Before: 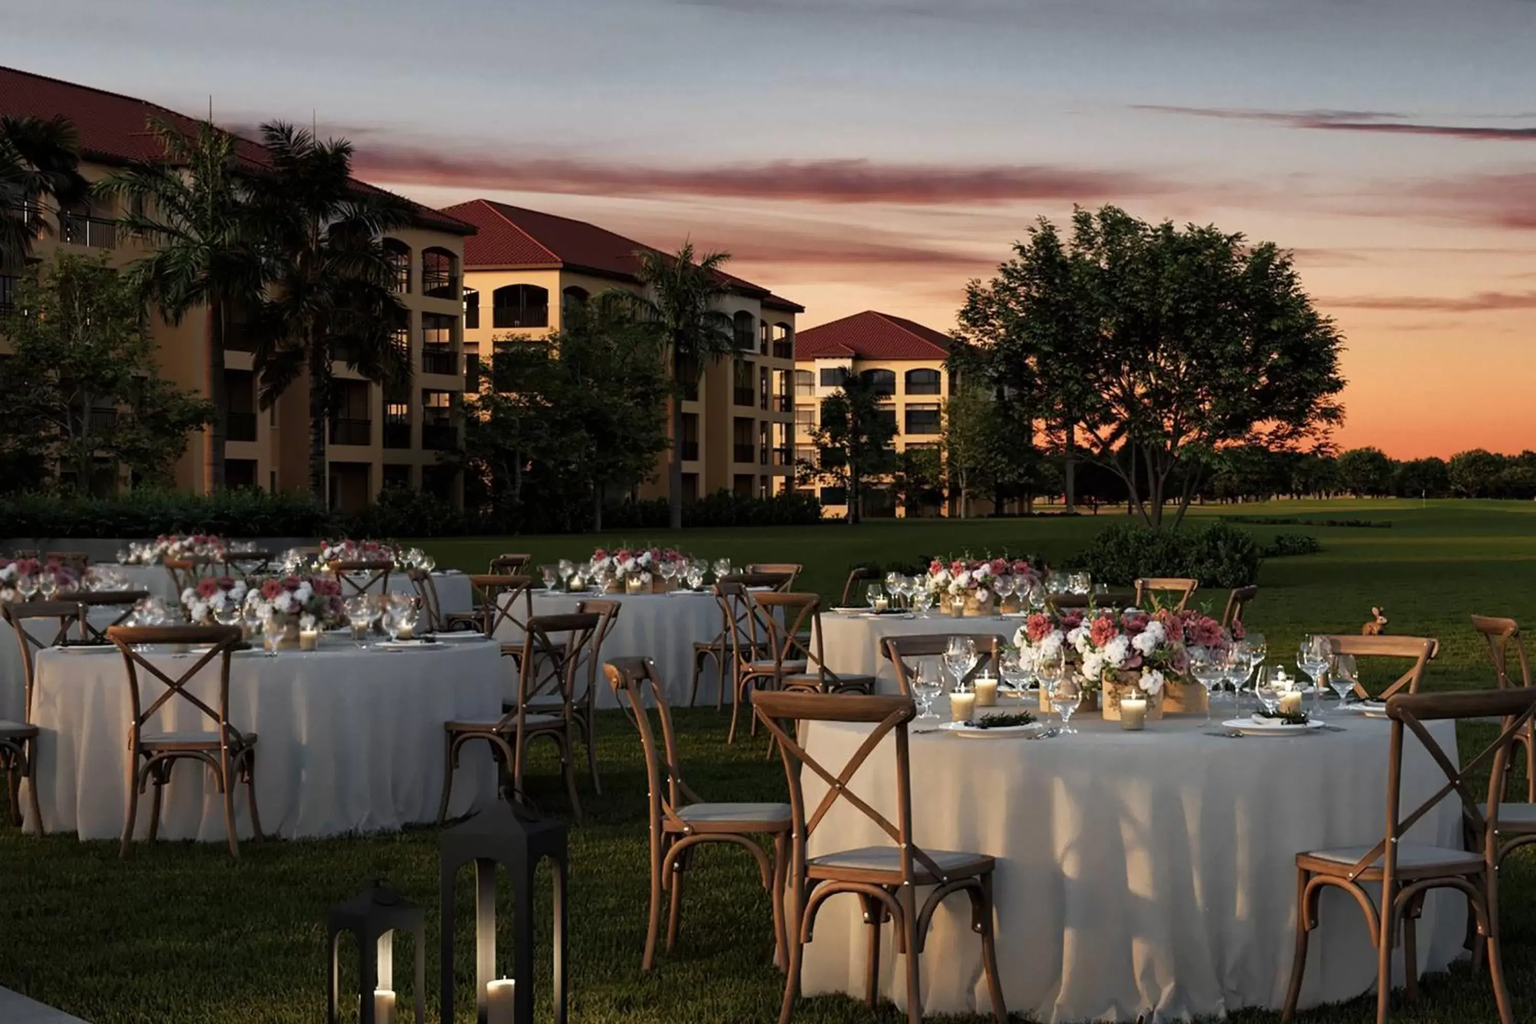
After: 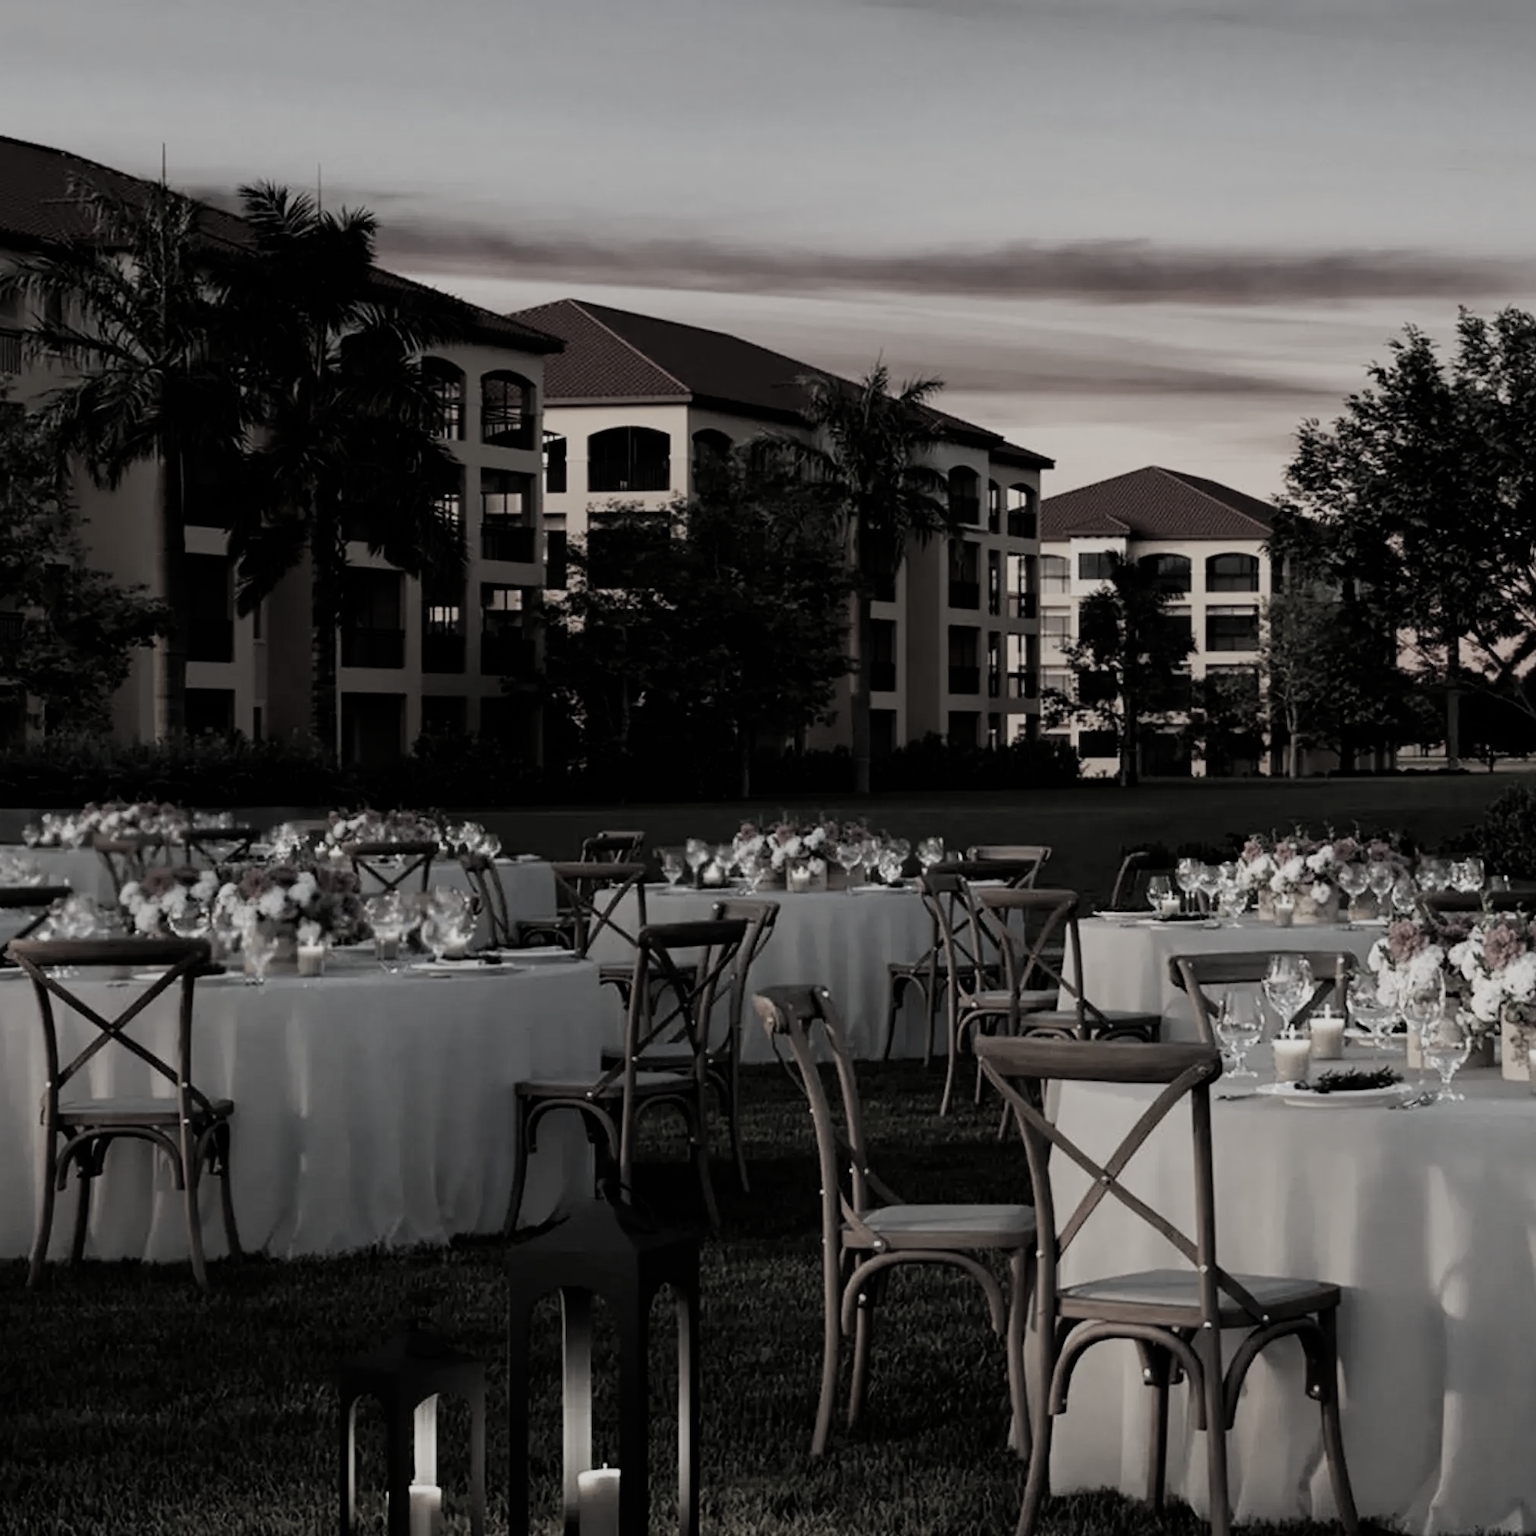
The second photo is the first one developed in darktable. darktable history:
crop and rotate: left 6.617%, right 26.717%
color zones: curves: ch0 [(0.068, 0.464) (0.25, 0.5) (0.48, 0.508) (0.75, 0.536) (0.886, 0.476) (0.967, 0.456)]; ch1 [(0.066, 0.456) (0.25, 0.5) (0.616, 0.508) (0.746, 0.56) (0.934, 0.444)]
filmic rgb: black relative exposure -7.65 EV, white relative exposure 4.56 EV, hardness 3.61
color correction: saturation 0.2
